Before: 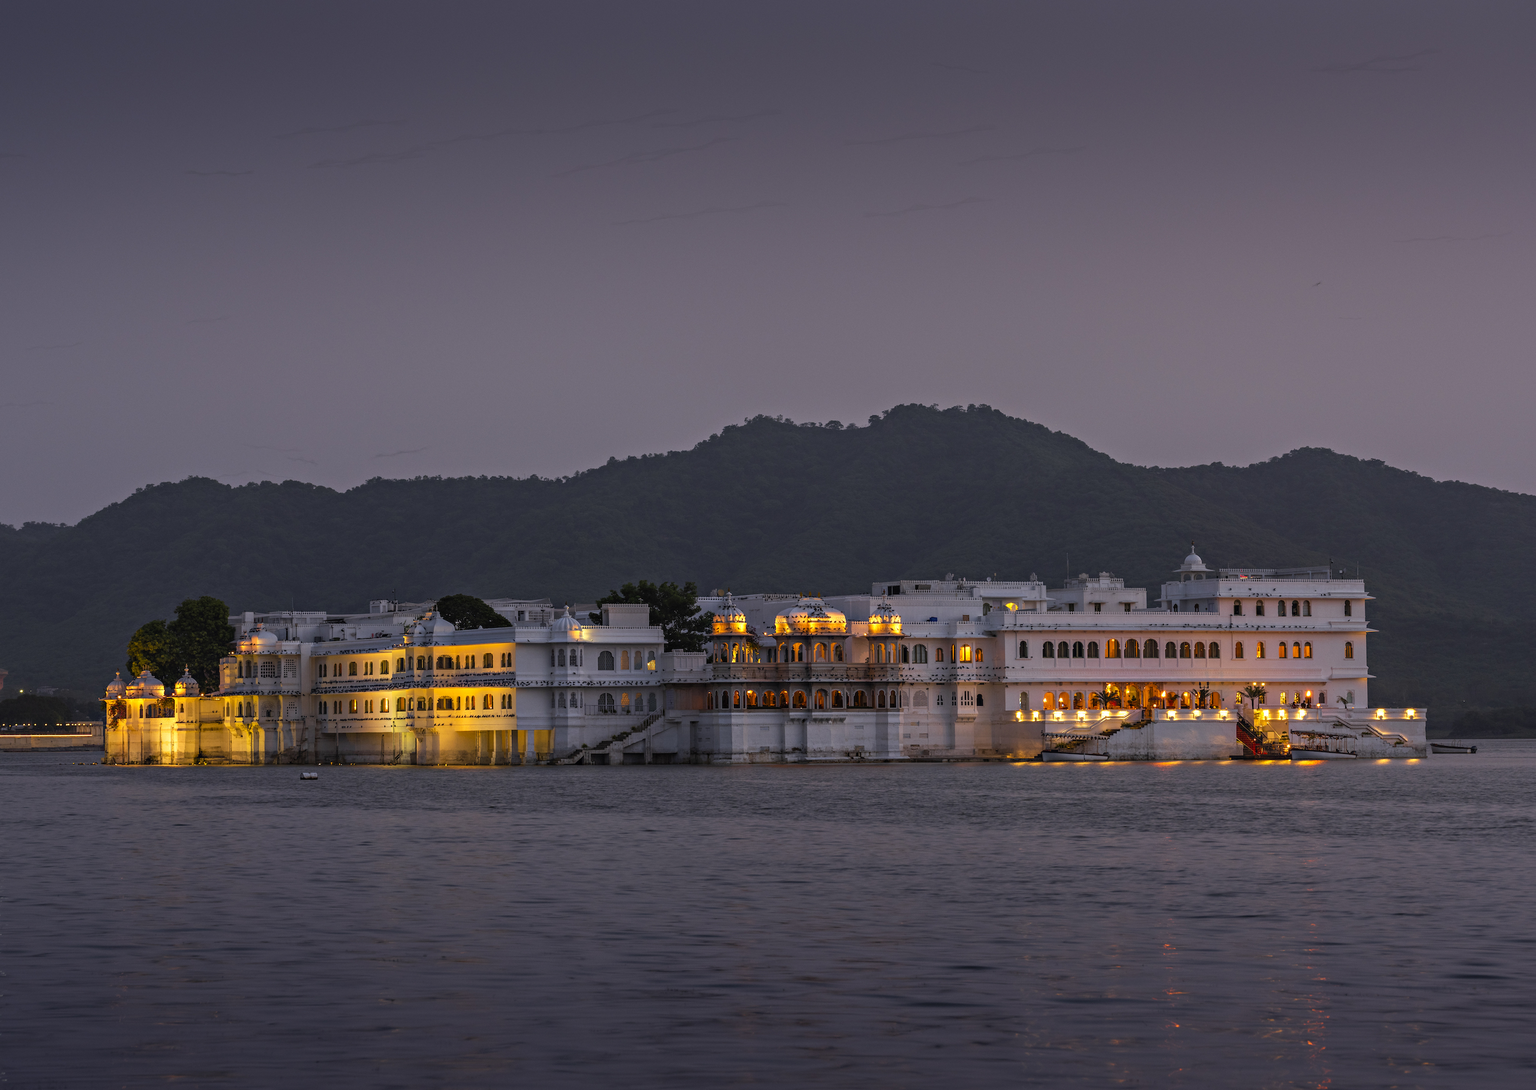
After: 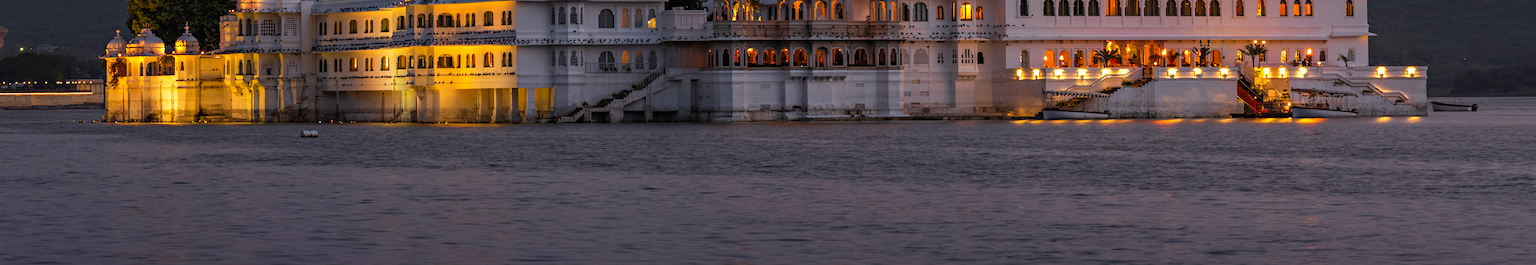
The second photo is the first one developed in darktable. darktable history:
crop and rotate: top 58.951%, bottom 16.68%
